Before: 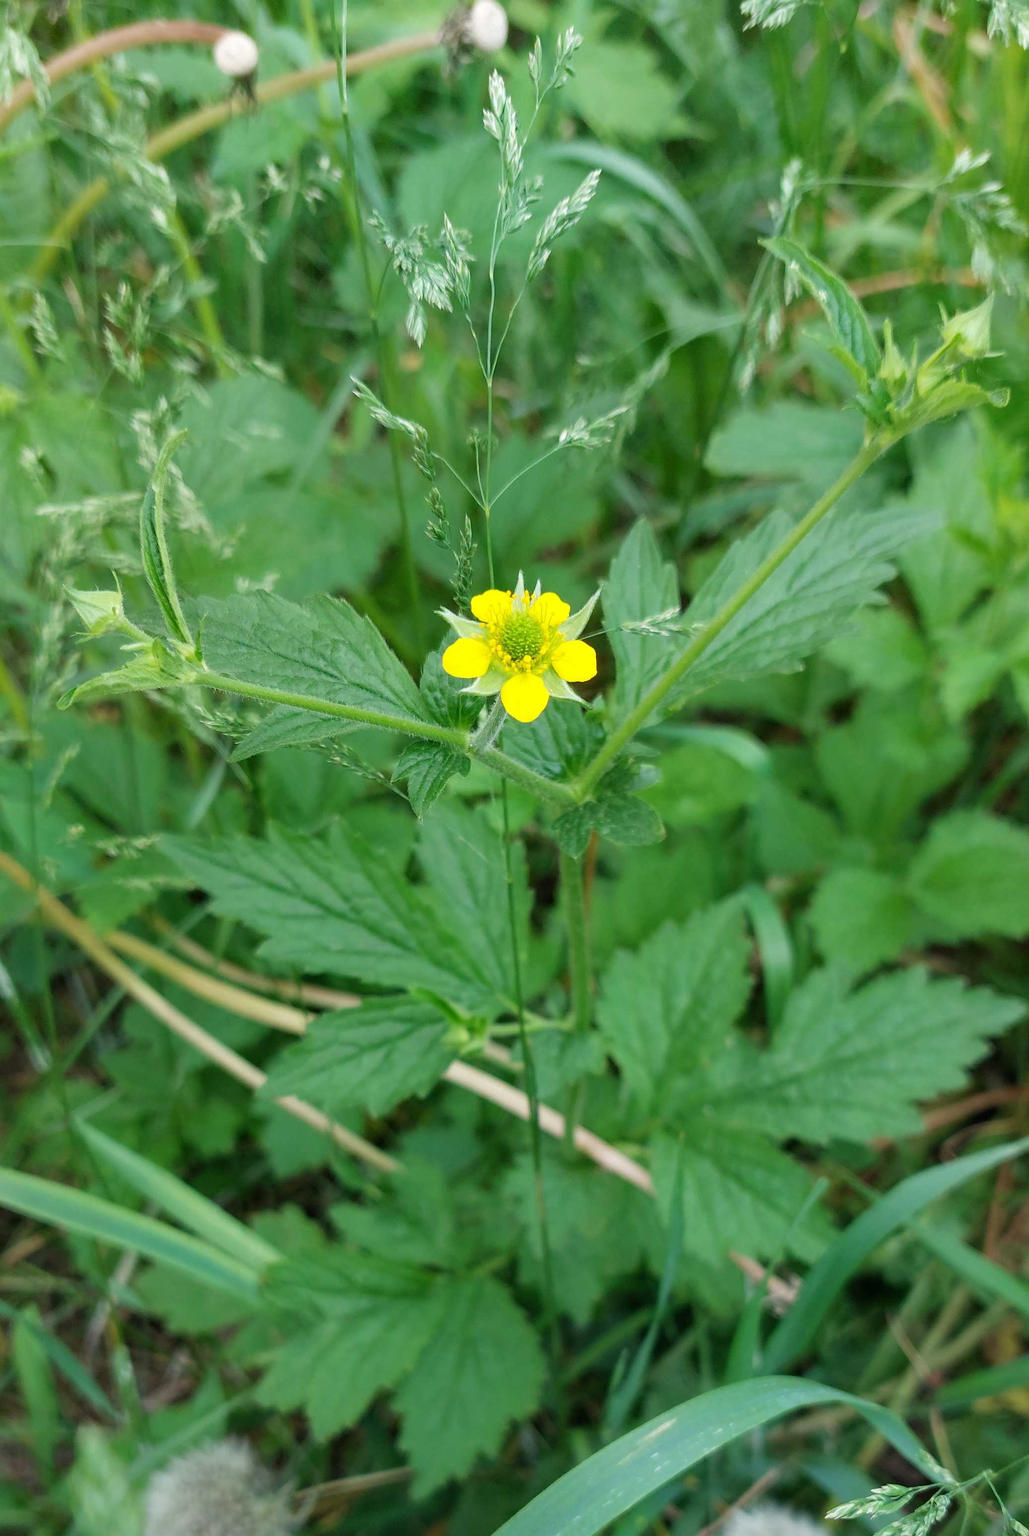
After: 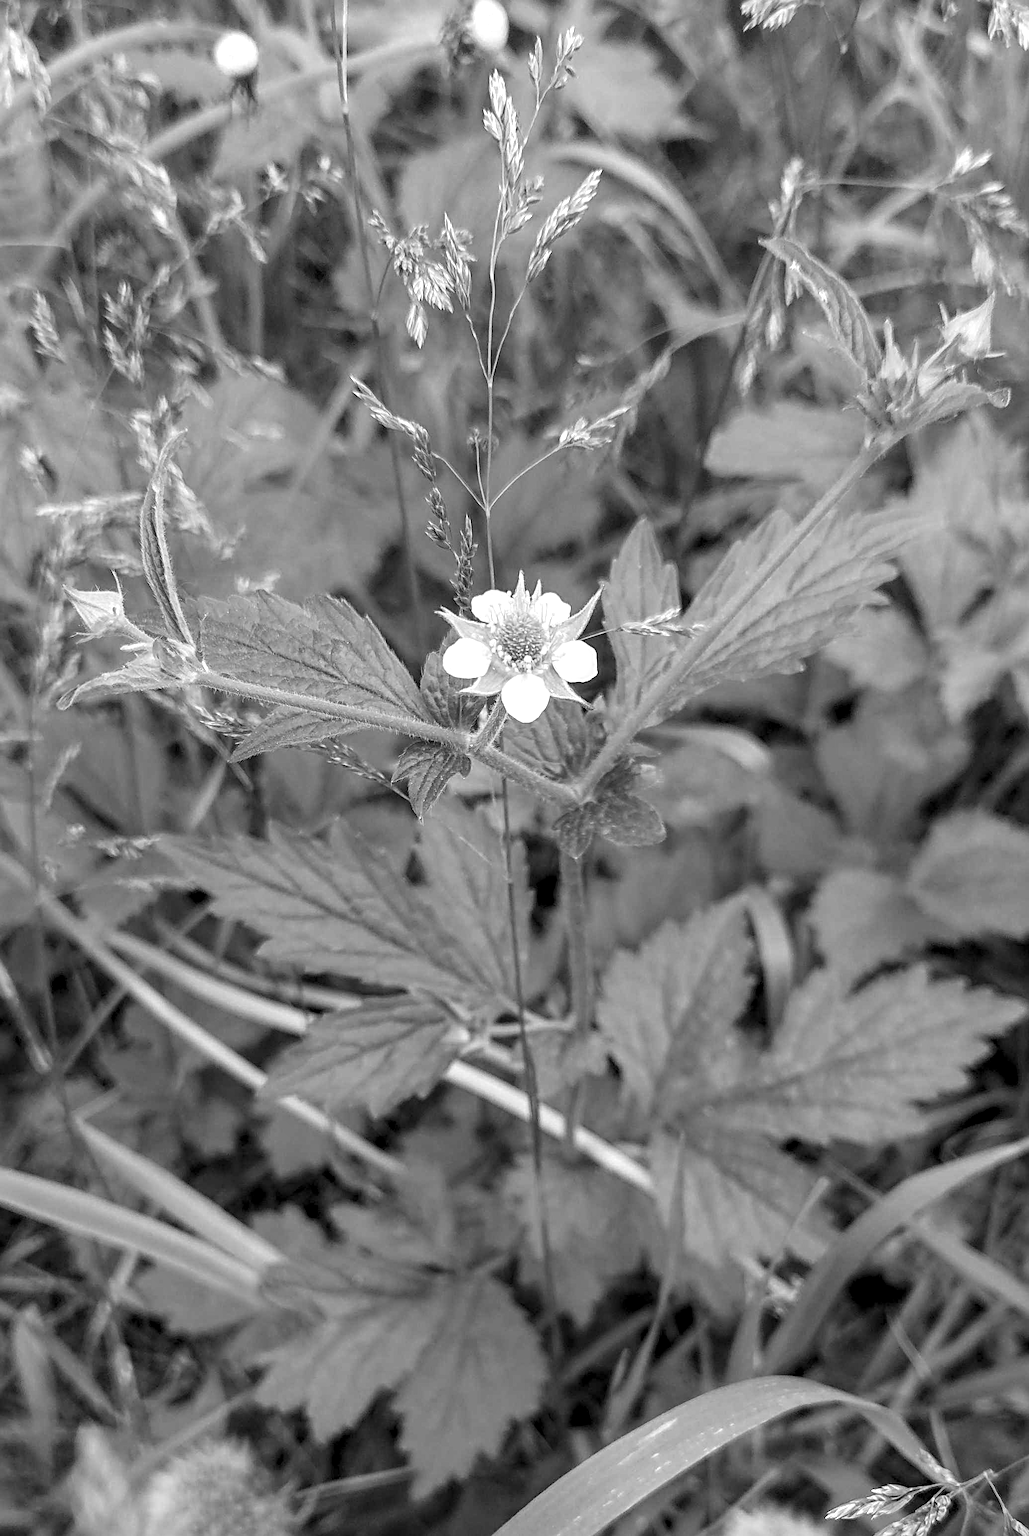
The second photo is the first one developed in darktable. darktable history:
local contrast: highlights 59%, detail 145%
sharpen: radius 4
monochrome: size 3.1
